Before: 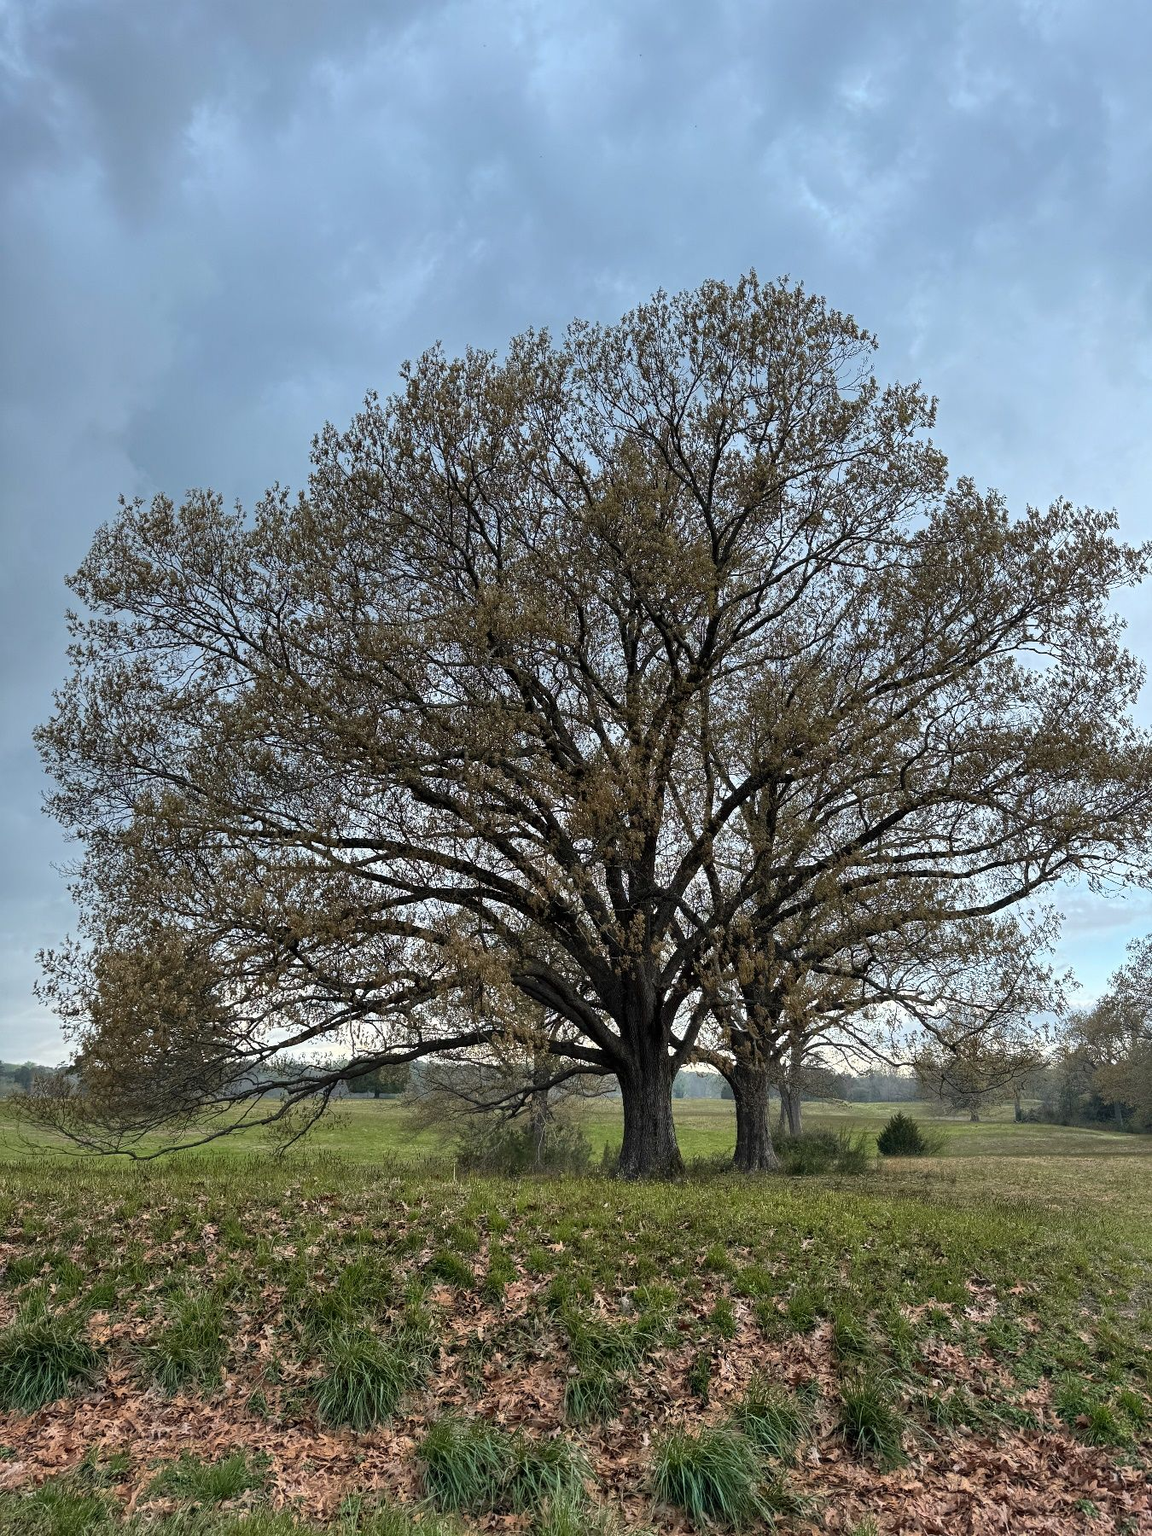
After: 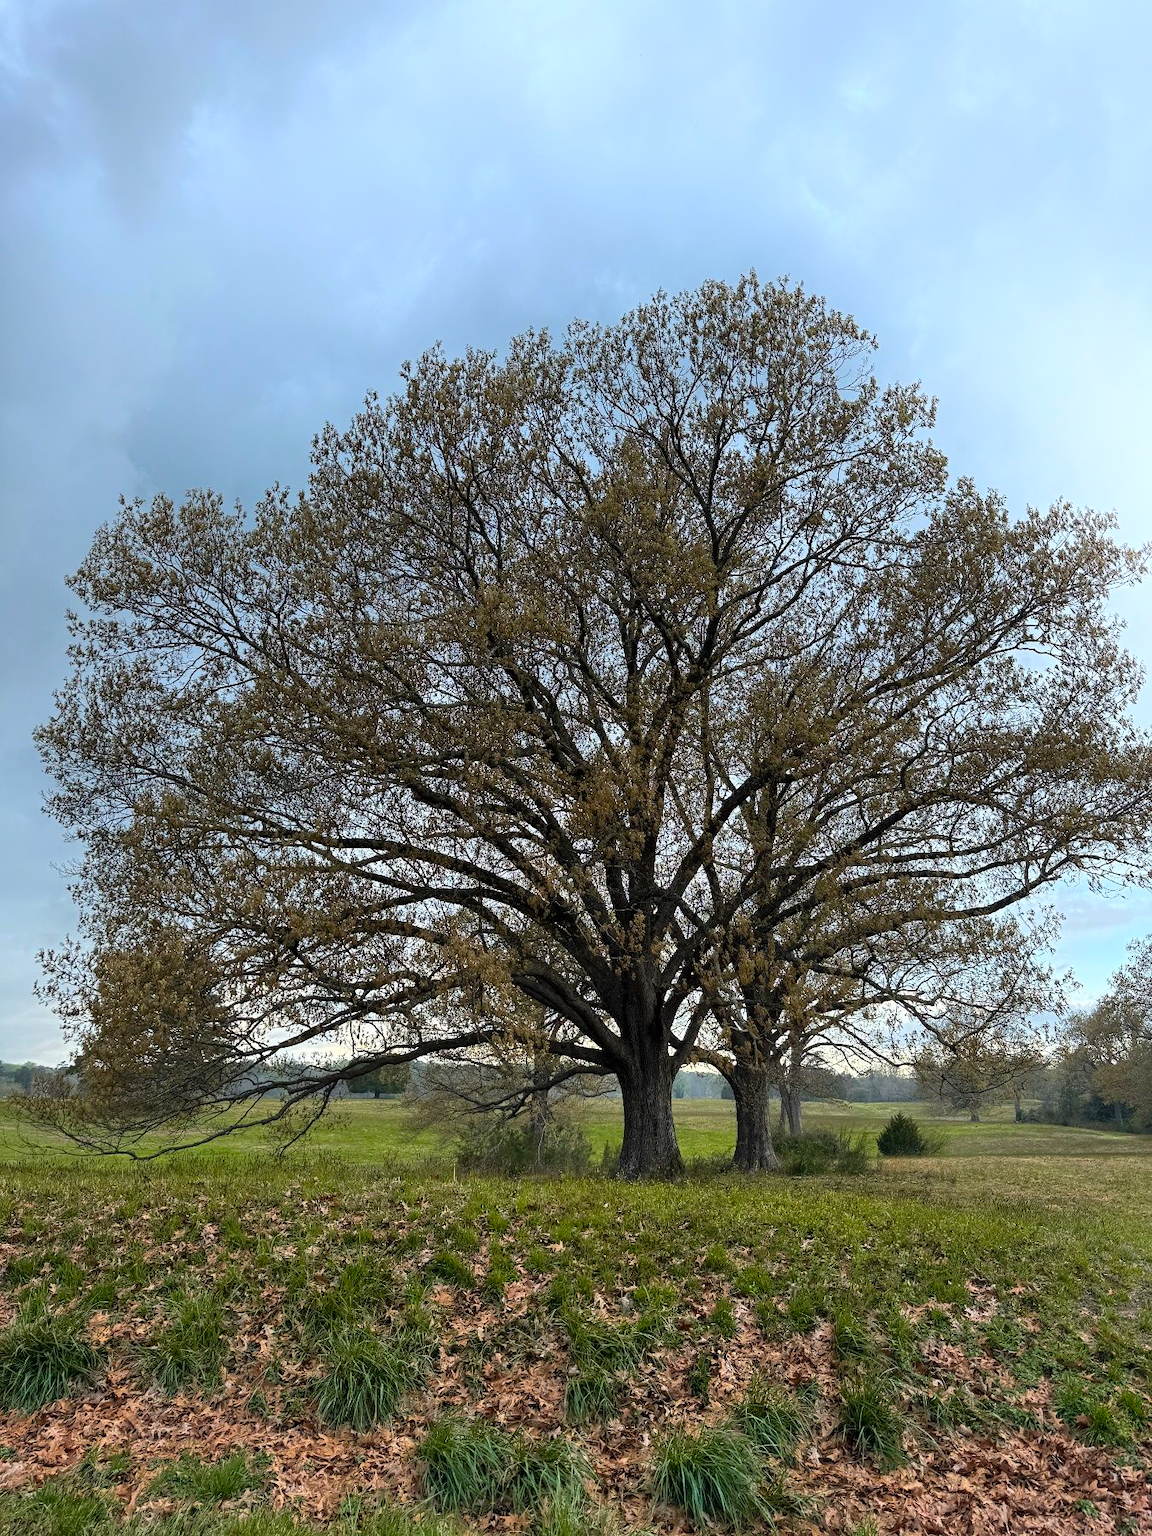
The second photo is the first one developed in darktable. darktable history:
shadows and highlights: shadows -21.3, highlights 100, soften with gaussian
color balance rgb: perceptual saturation grading › global saturation 25%, global vibrance 10%
